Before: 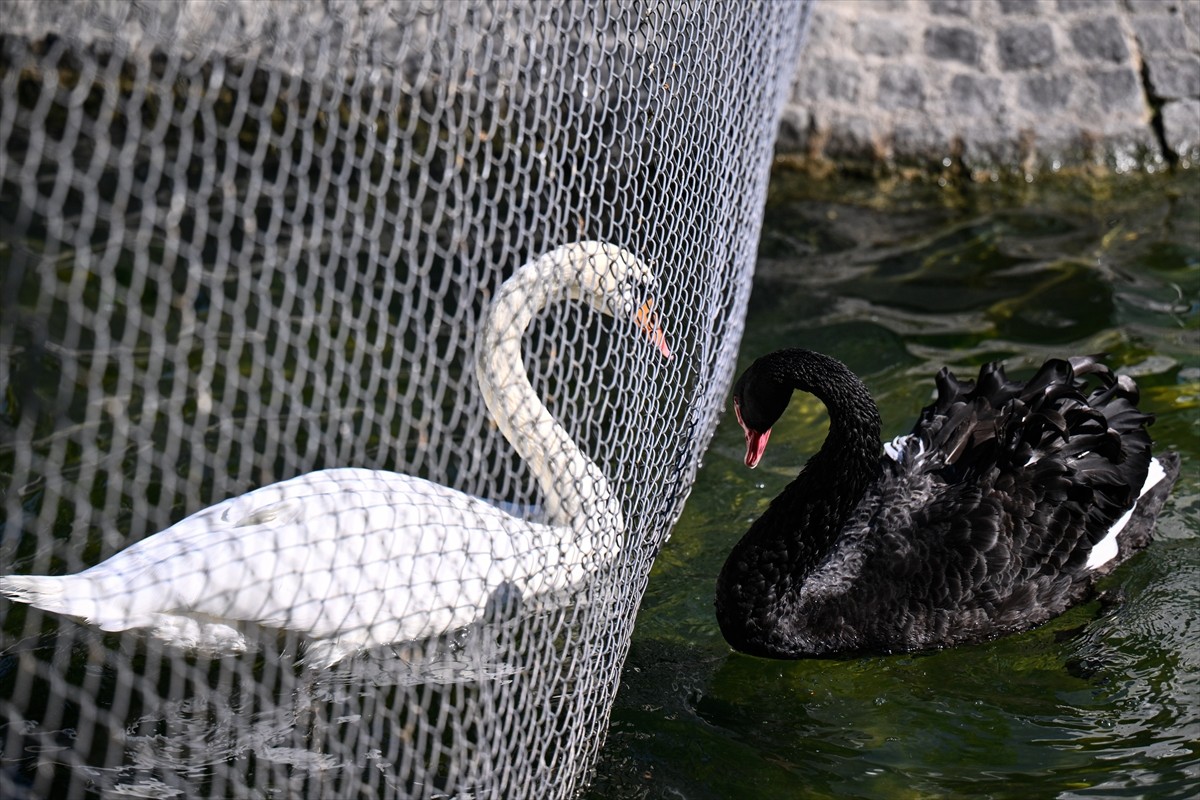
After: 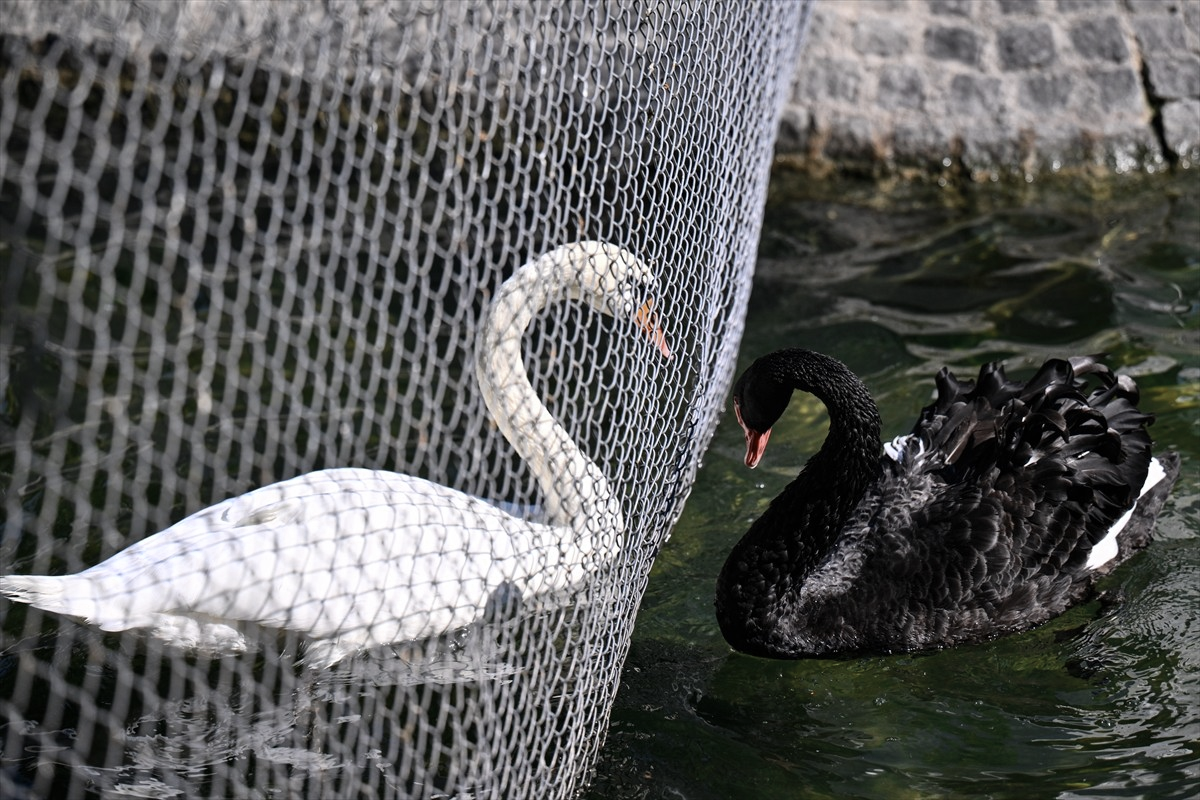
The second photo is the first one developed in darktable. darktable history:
color zones: curves: ch0 [(0, 0.5) (0.125, 0.4) (0.25, 0.5) (0.375, 0.4) (0.5, 0.4) (0.625, 0.6) (0.75, 0.6) (0.875, 0.5)]; ch1 [(0, 0.35) (0.125, 0.45) (0.25, 0.35) (0.375, 0.35) (0.5, 0.35) (0.625, 0.35) (0.75, 0.45) (0.875, 0.35)]; ch2 [(0, 0.6) (0.125, 0.5) (0.25, 0.5) (0.375, 0.6) (0.5, 0.6) (0.625, 0.5) (0.75, 0.5) (0.875, 0.5)]
shadows and highlights: radius 107.66, shadows 23.47, highlights -58.27, low approximation 0.01, soften with gaussian
